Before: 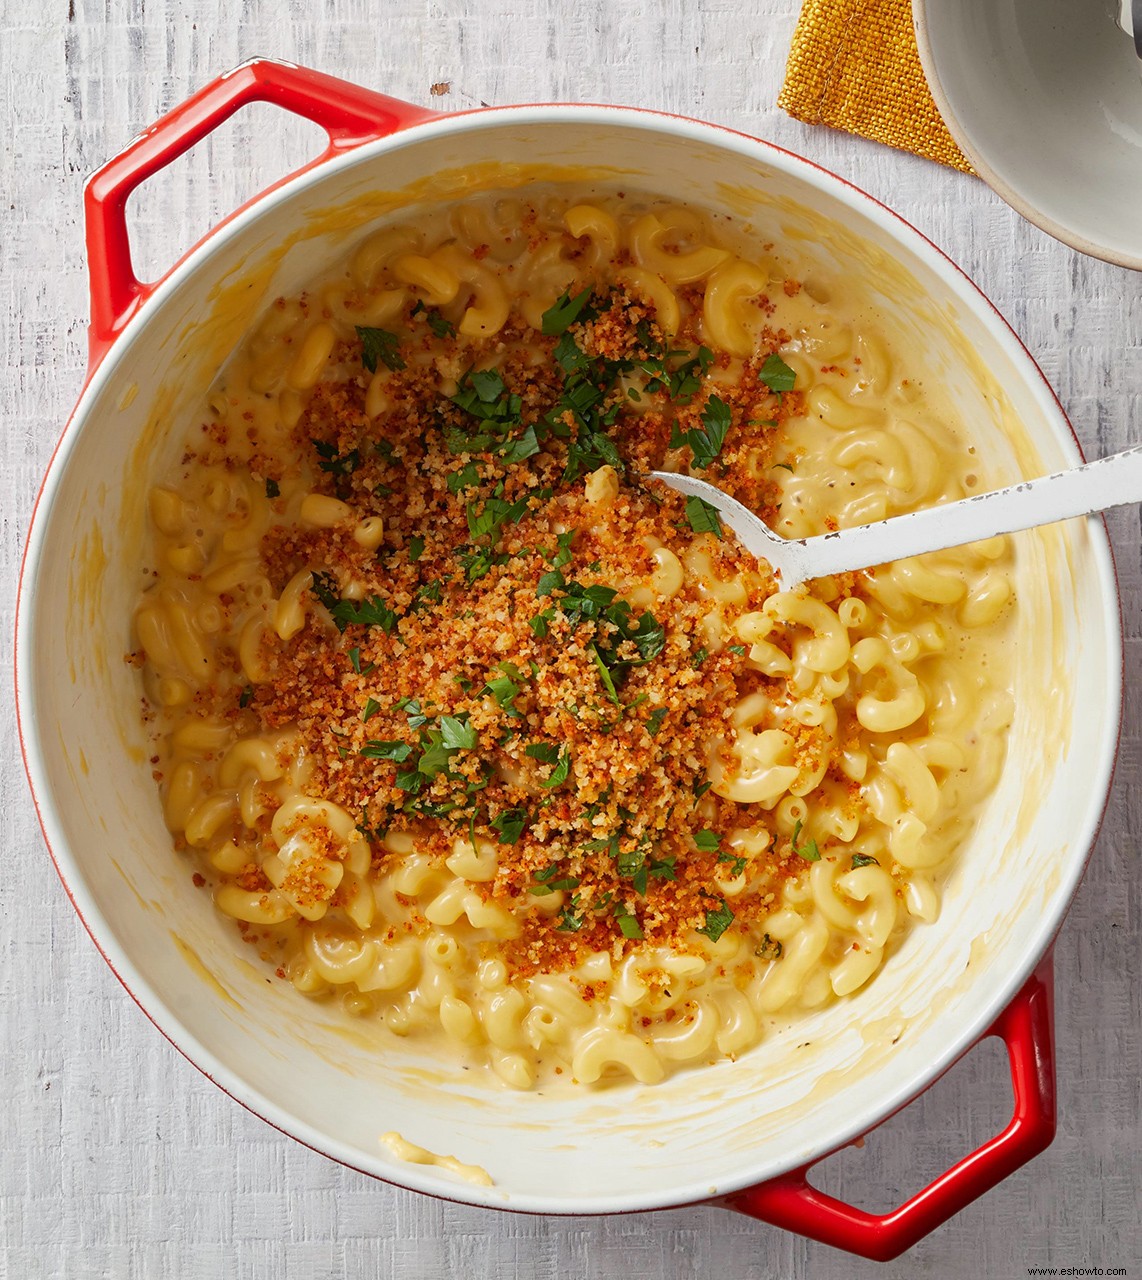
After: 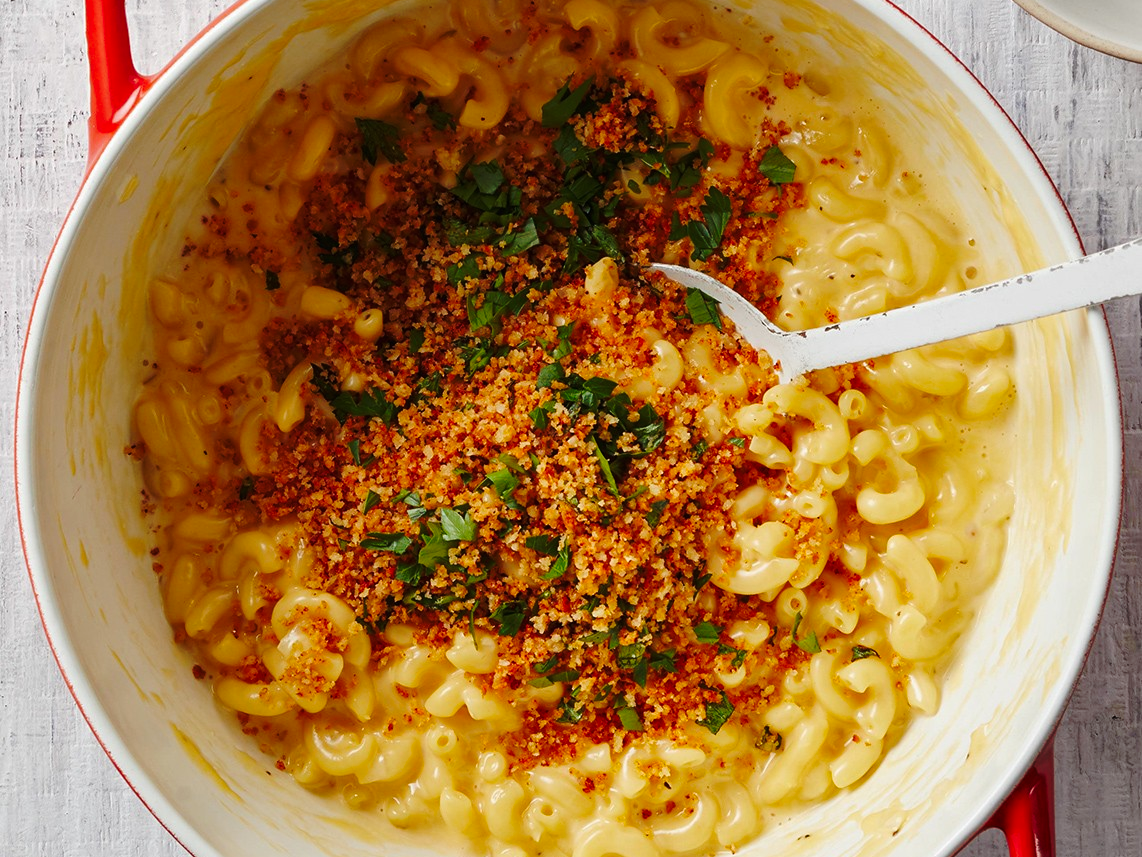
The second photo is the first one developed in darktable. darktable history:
base curve: curves: ch0 [(0, 0) (0.073, 0.04) (0.157, 0.139) (0.492, 0.492) (0.758, 0.758) (1, 1)], preserve colors none
crop: top 16.279%, bottom 16.693%
